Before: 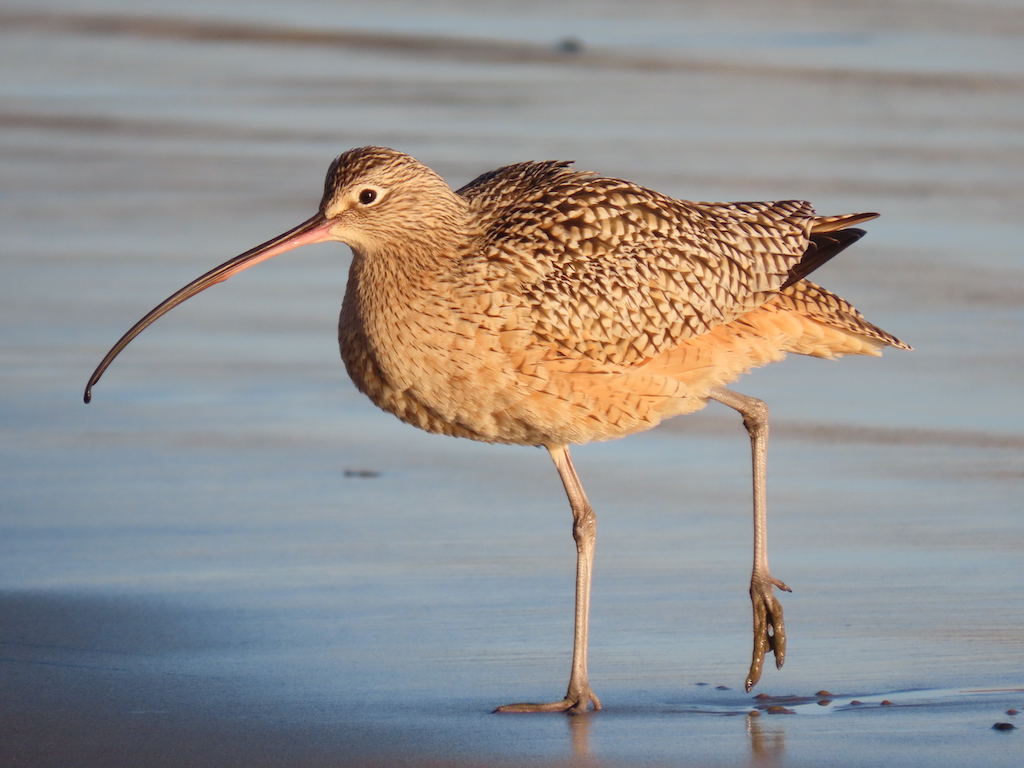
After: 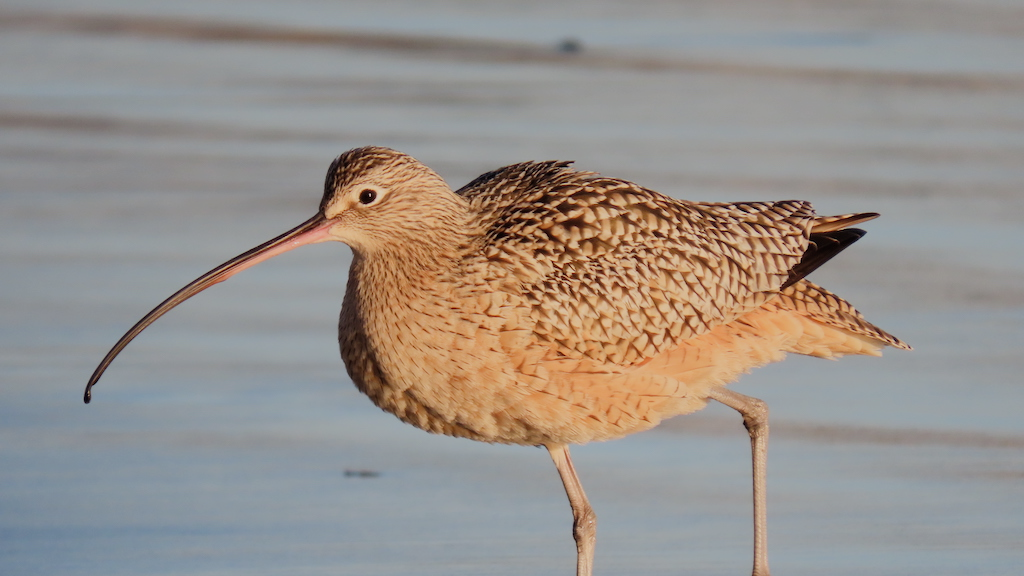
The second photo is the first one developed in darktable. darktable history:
crop: bottom 24.967%
filmic rgb: black relative exposure -7.65 EV, white relative exposure 4.56 EV, hardness 3.61
